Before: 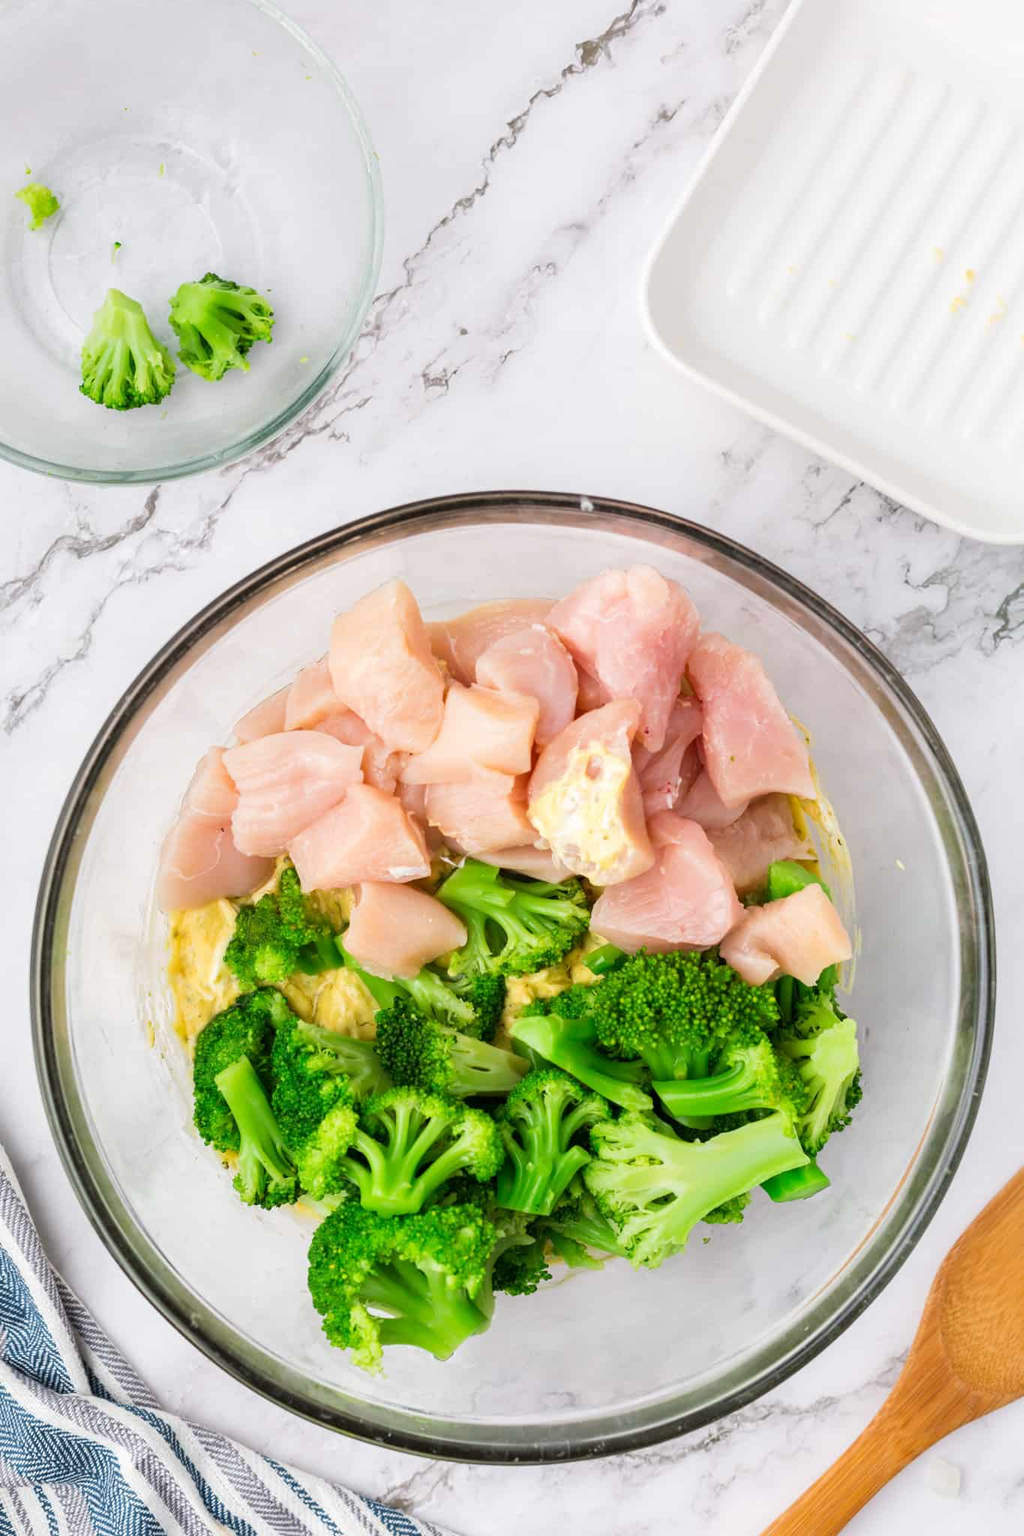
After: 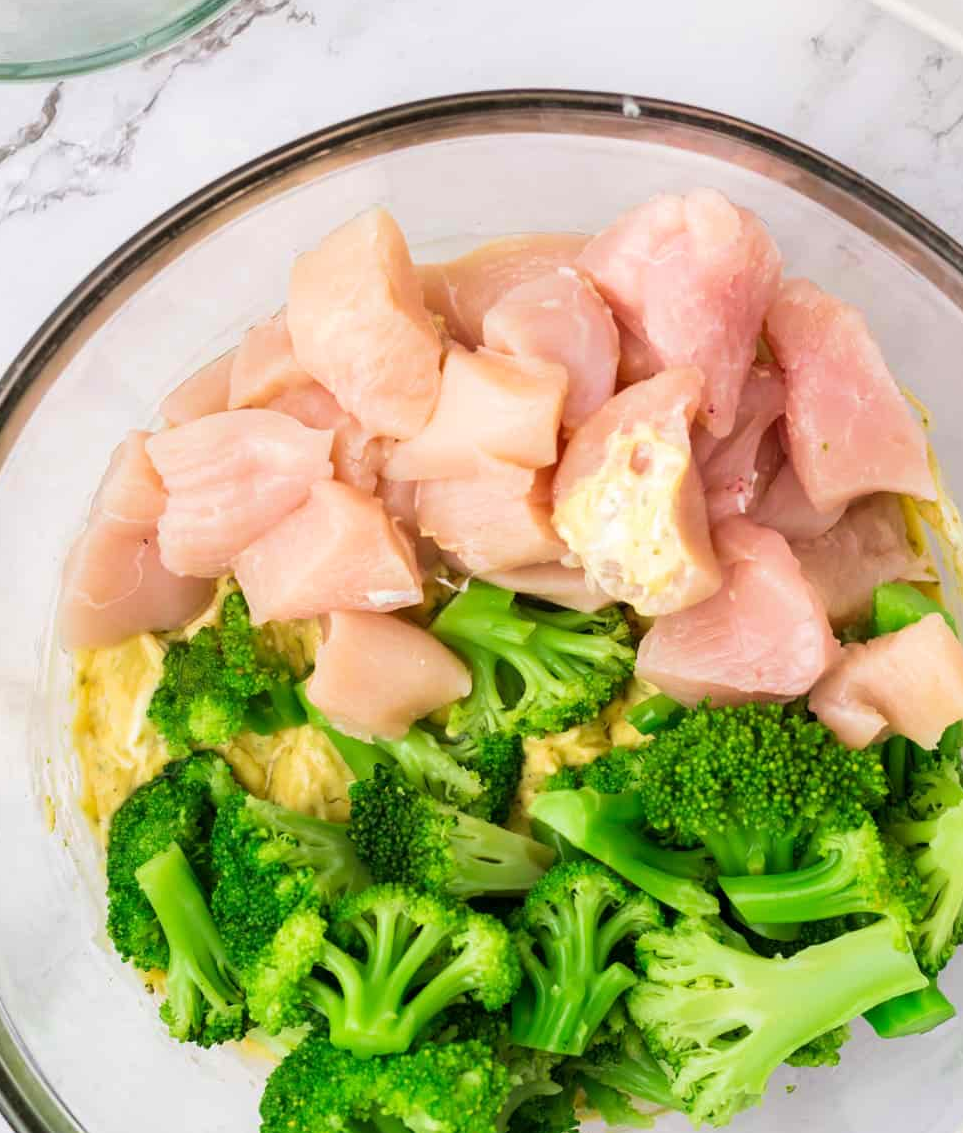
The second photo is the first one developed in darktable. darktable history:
crop: left 11.123%, top 27.61%, right 18.3%, bottom 17.034%
velvia: on, module defaults
